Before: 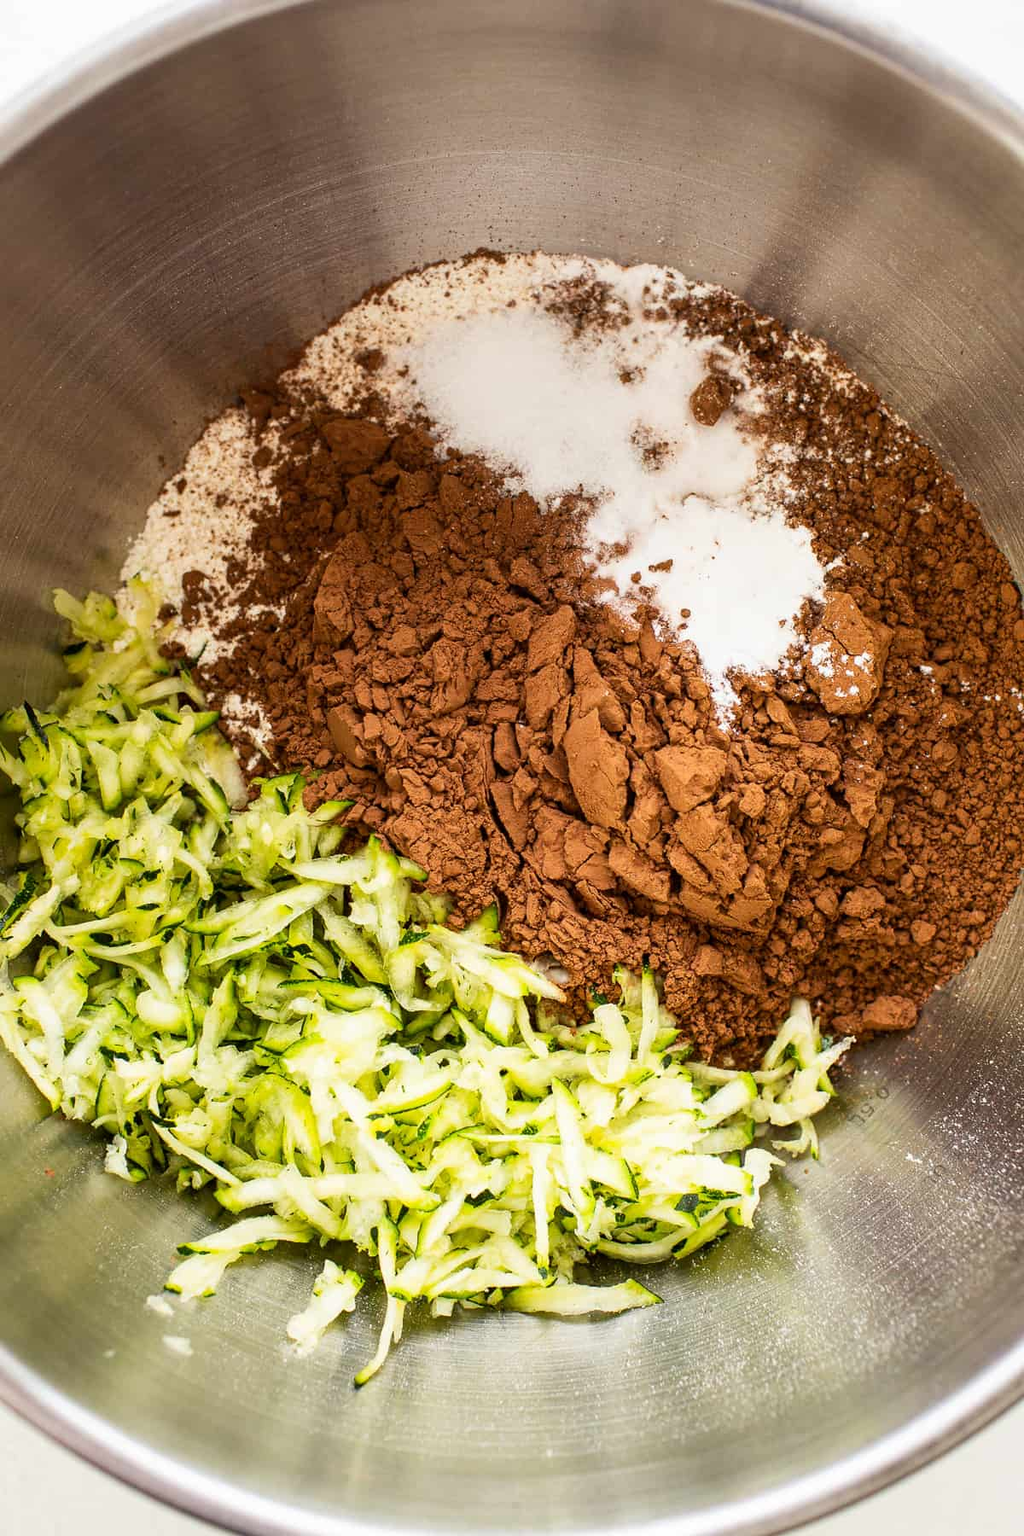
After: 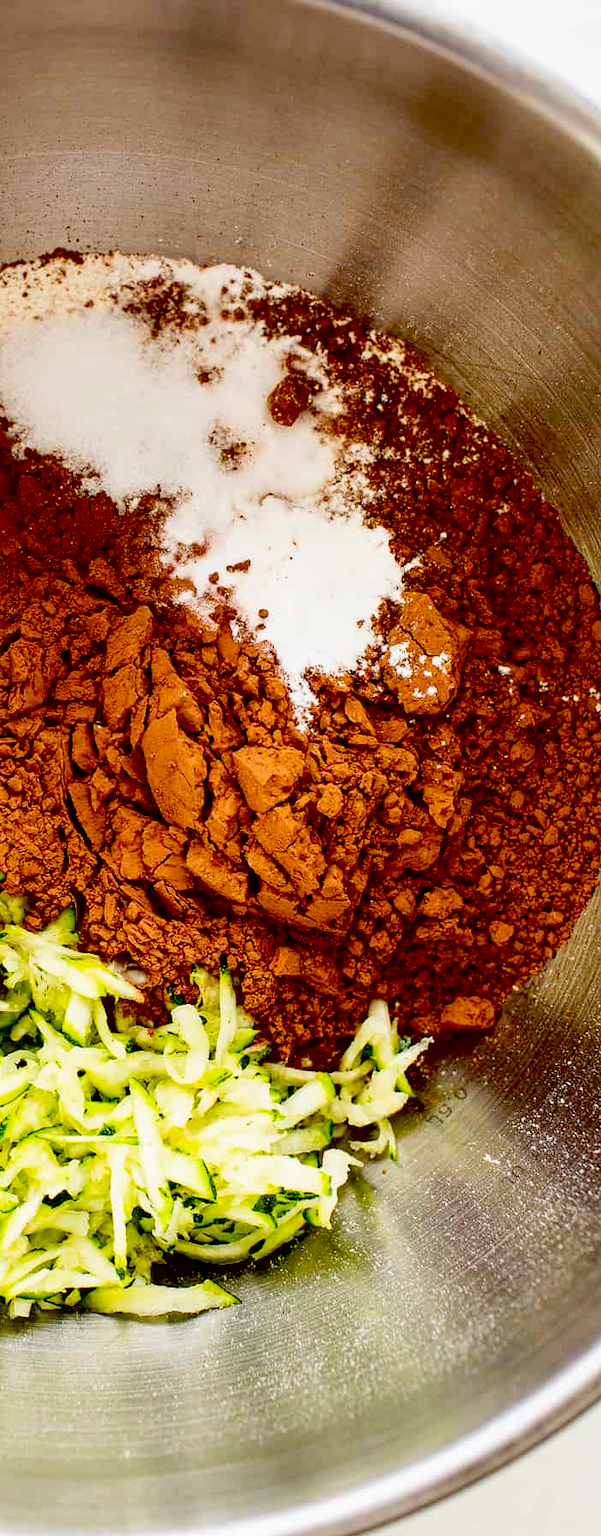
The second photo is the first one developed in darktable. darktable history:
contrast brightness saturation: contrast 0.041, saturation 0.152
crop: left 41.266%
exposure: black level correction 0.056, exposure -0.035 EV, compensate highlight preservation false
